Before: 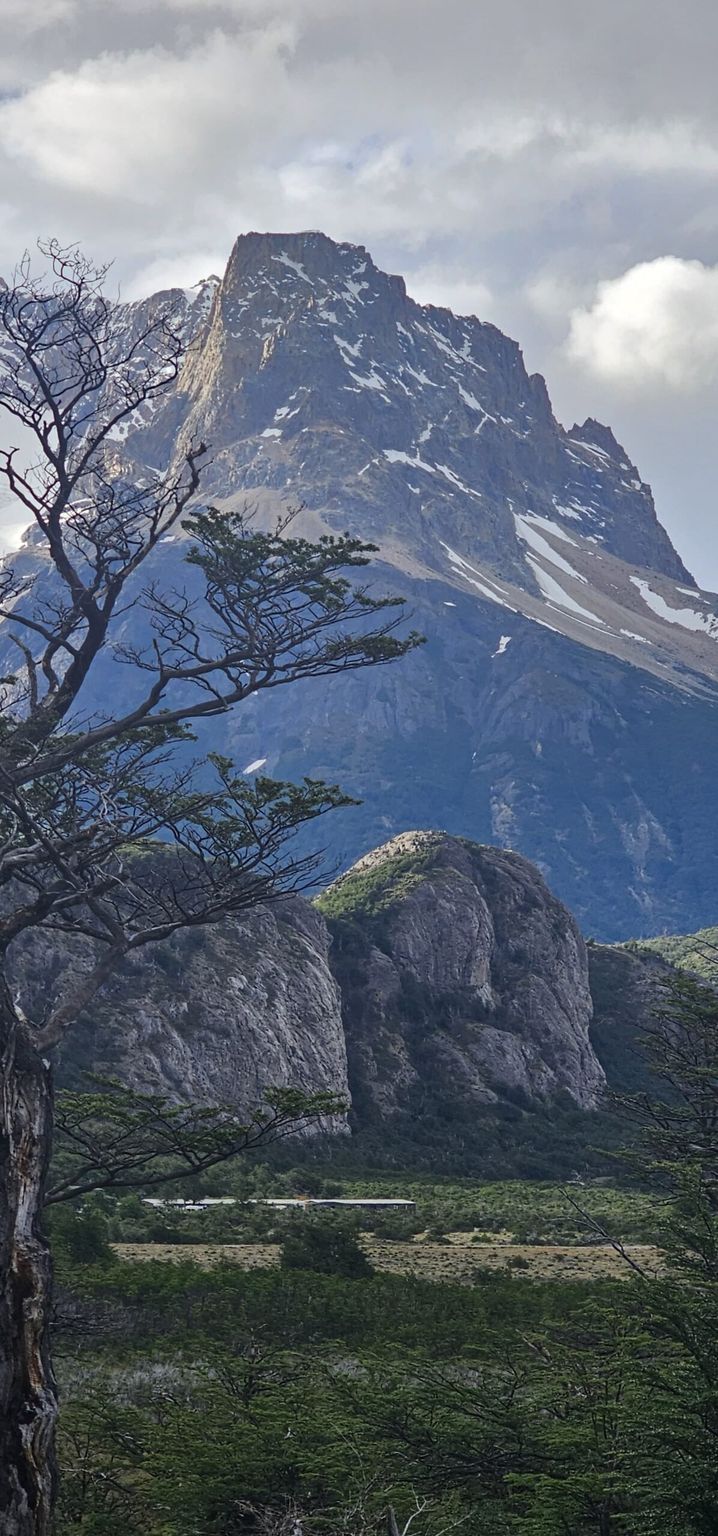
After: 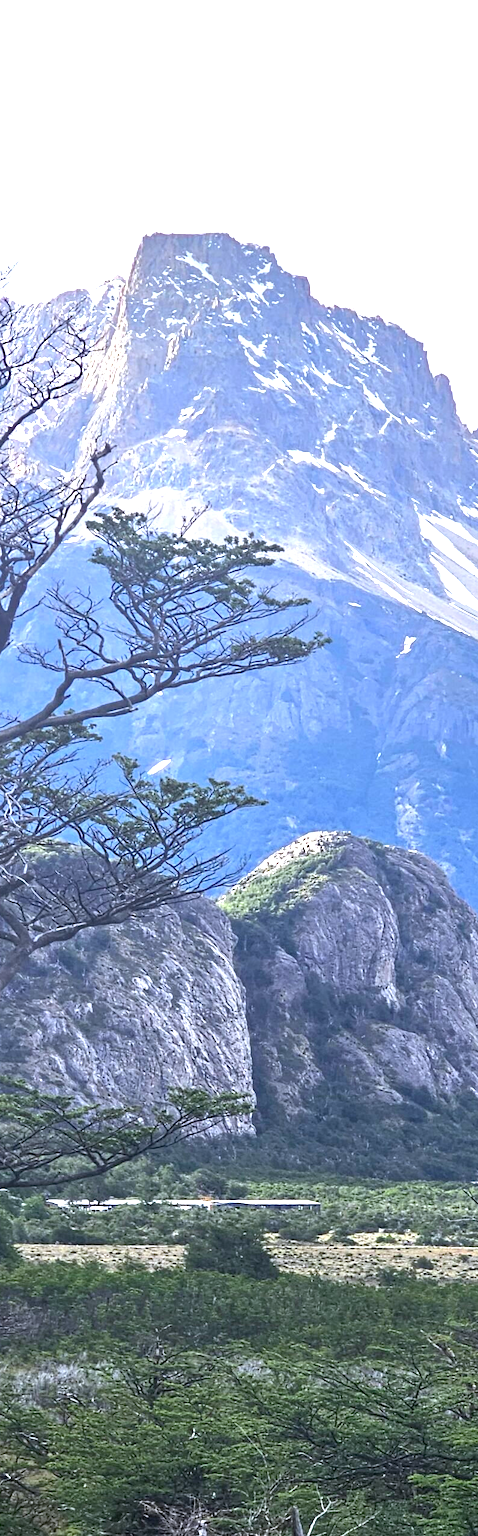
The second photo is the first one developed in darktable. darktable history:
color calibration: illuminant as shot in camera, x 0.358, y 0.373, temperature 4628.91 K
tone equalizer: on, module defaults
crop and rotate: left 13.342%, right 19.991%
exposure: black level correction 0.001, exposure 1.735 EV, compensate highlight preservation false
